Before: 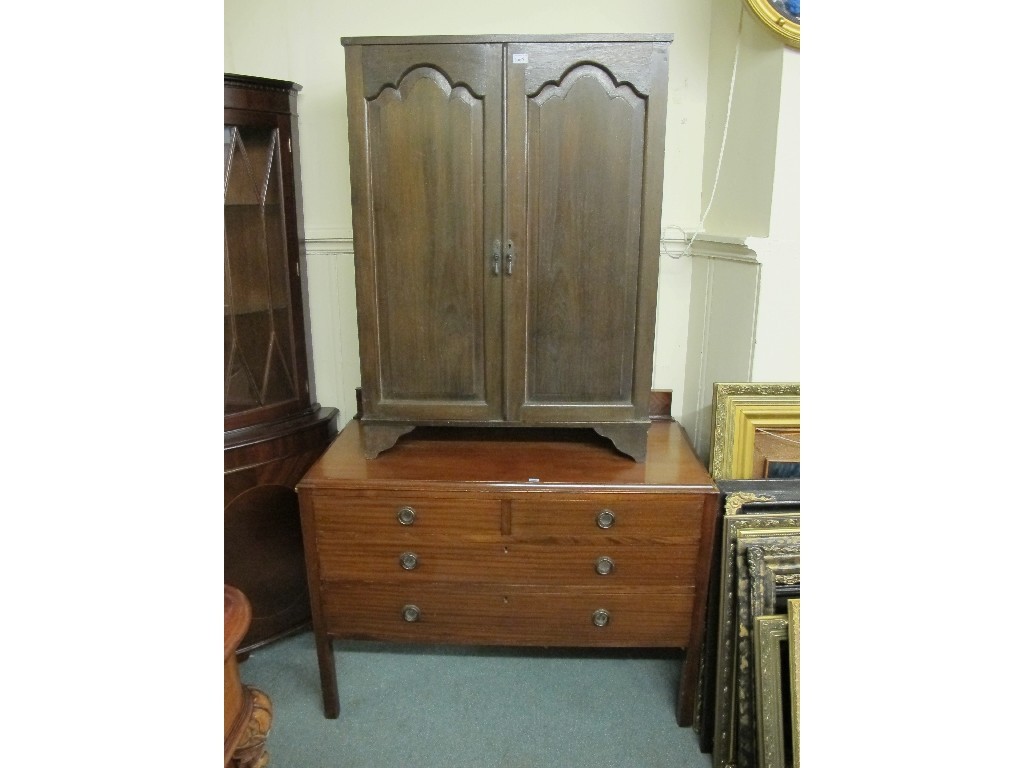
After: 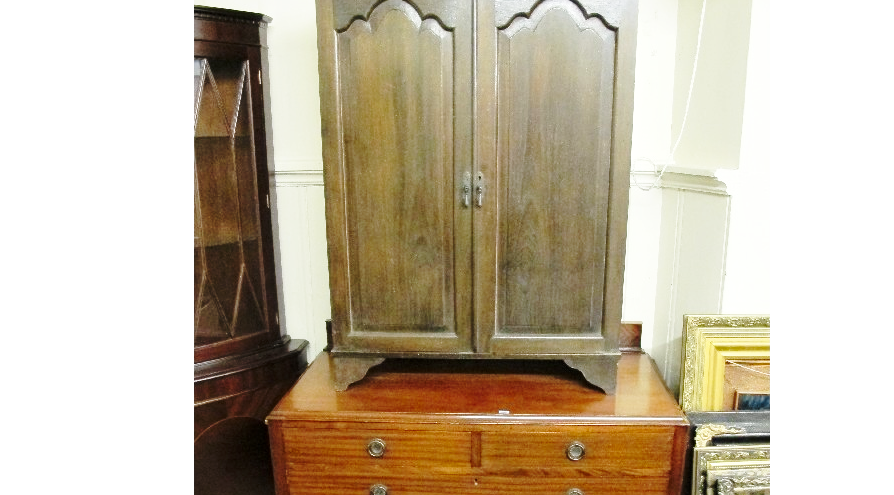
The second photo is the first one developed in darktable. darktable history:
local contrast: highlights 100%, shadows 100%, detail 120%, midtone range 0.2
crop: left 3.015%, top 8.969%, right 9.647%, bottom 26.457%
base curve: curves: ch0 [(0, 0) (0.032, 0.037) (0.105, 0.228) (0.435, 0.76) (0.856, 0.983) (1, 1)], preserve colors none
